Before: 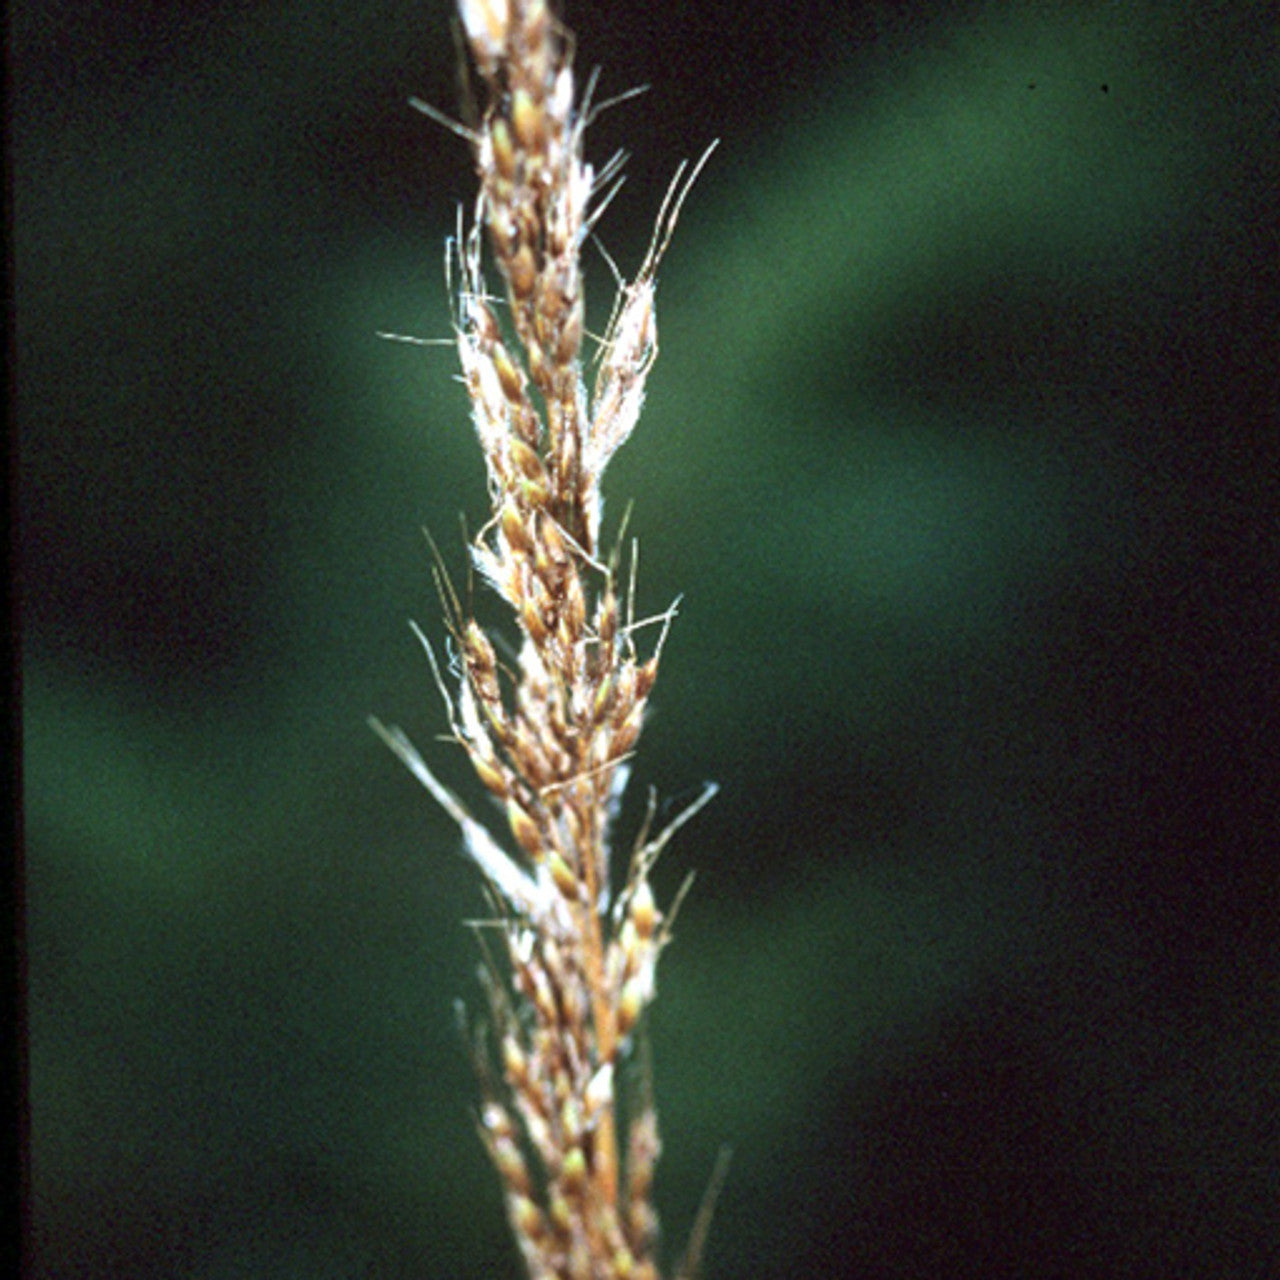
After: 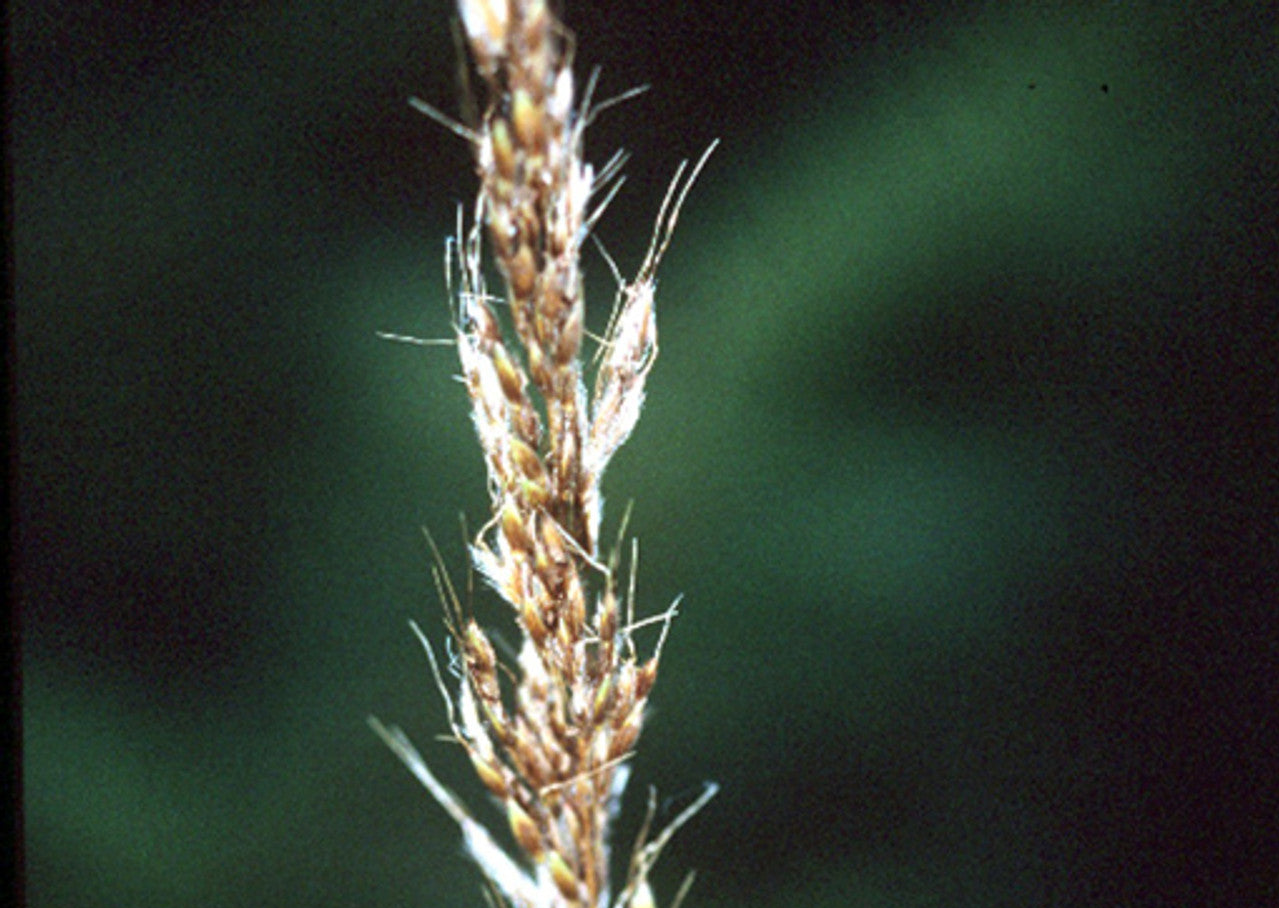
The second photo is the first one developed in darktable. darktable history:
crop: right 0.001%, bottom 29.03%
